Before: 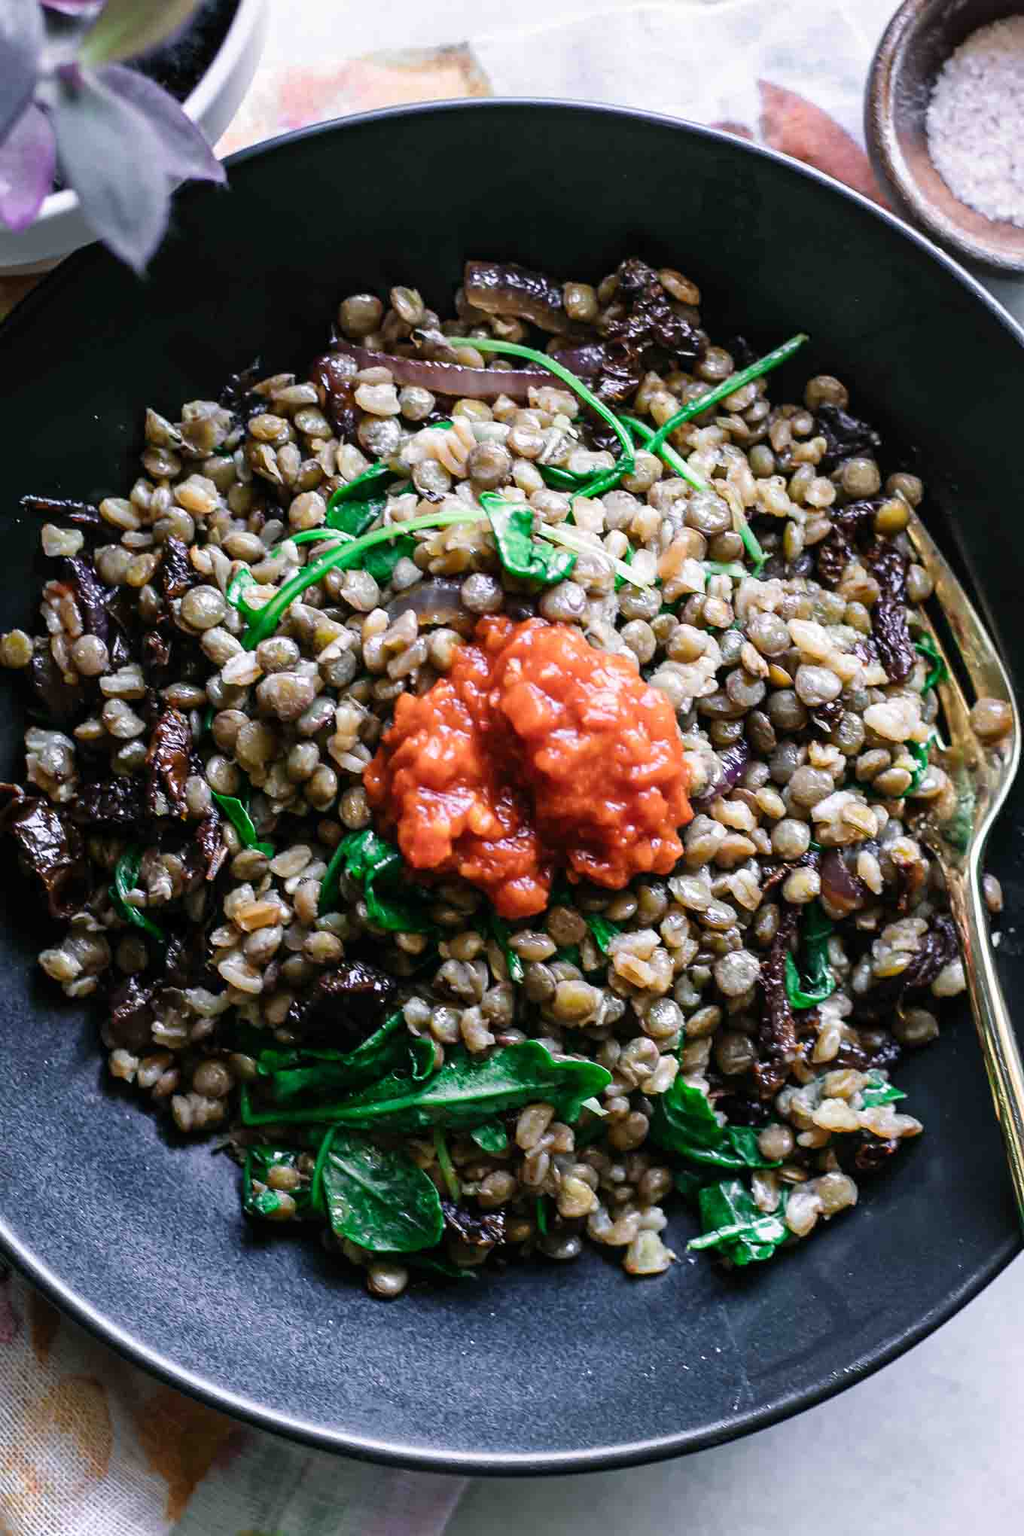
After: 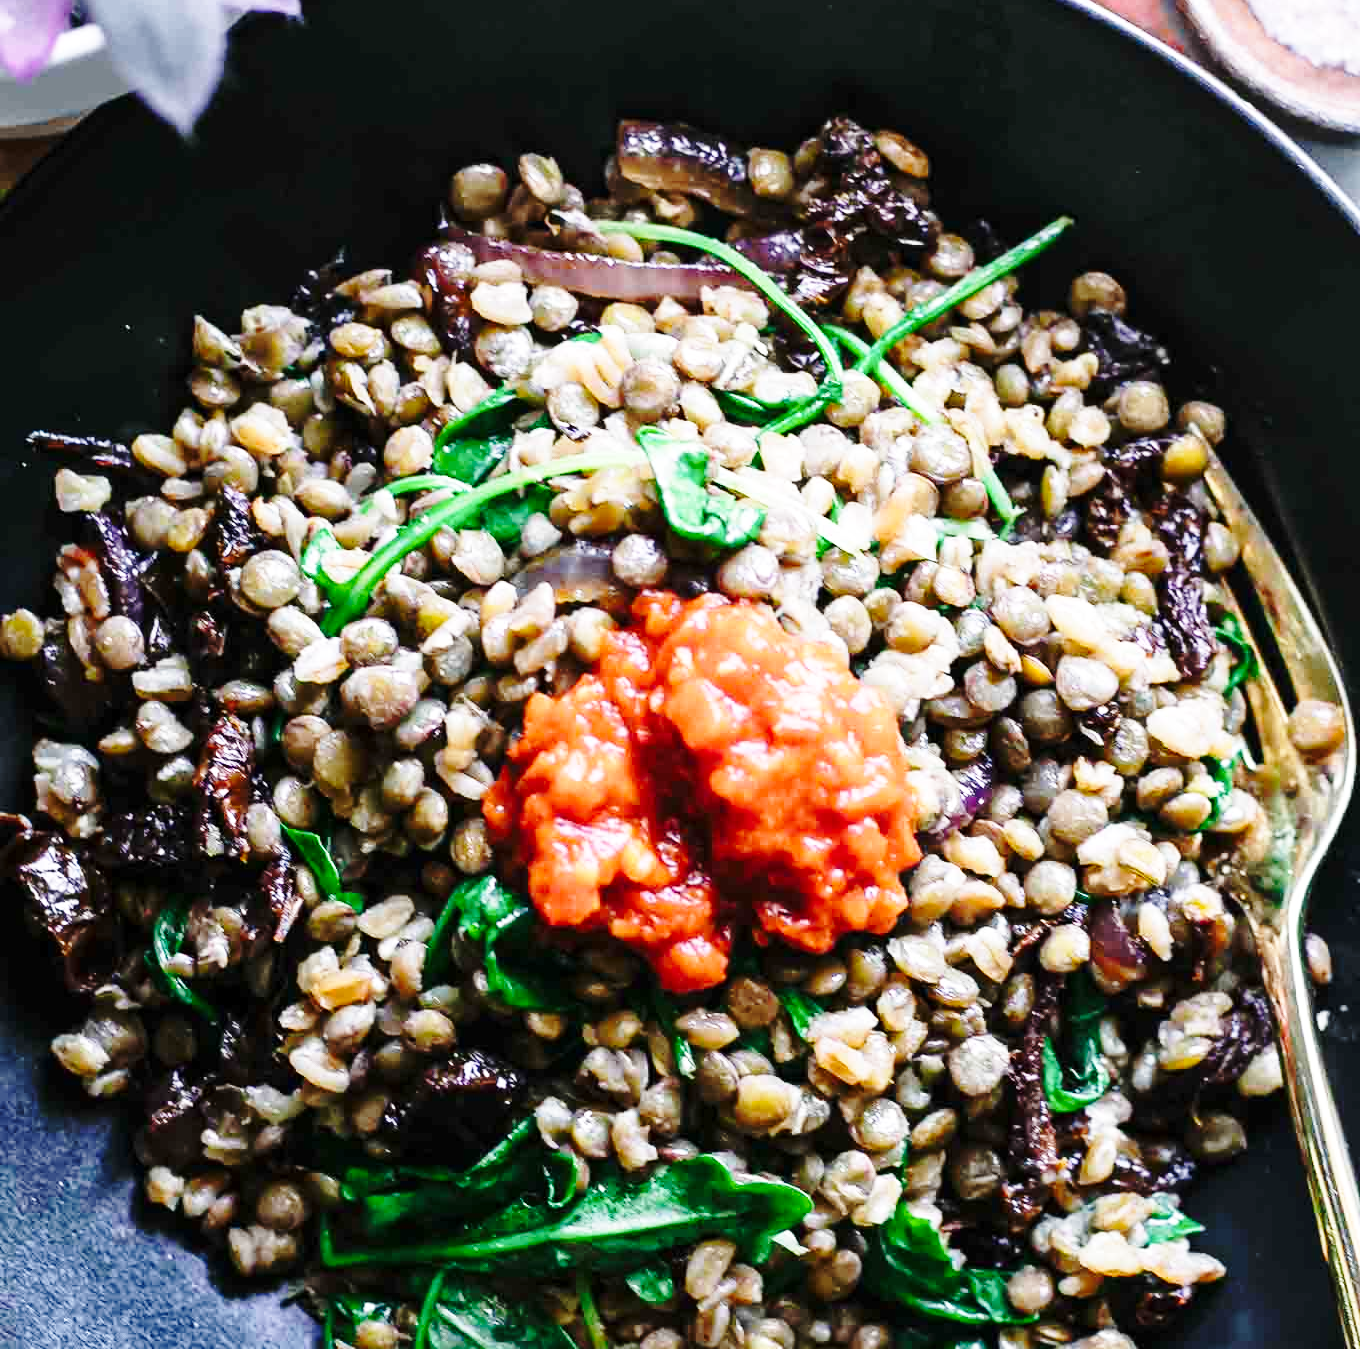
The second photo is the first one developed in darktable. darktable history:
crop: top 11.136%, bottom 22.71%
base curve: curves: ch0 [(0, 0) (0.032, 0.037) (0.105, 0.228) (0.435, 0.76) (0.856, 0.983) (1, 1)], preserve colors none
